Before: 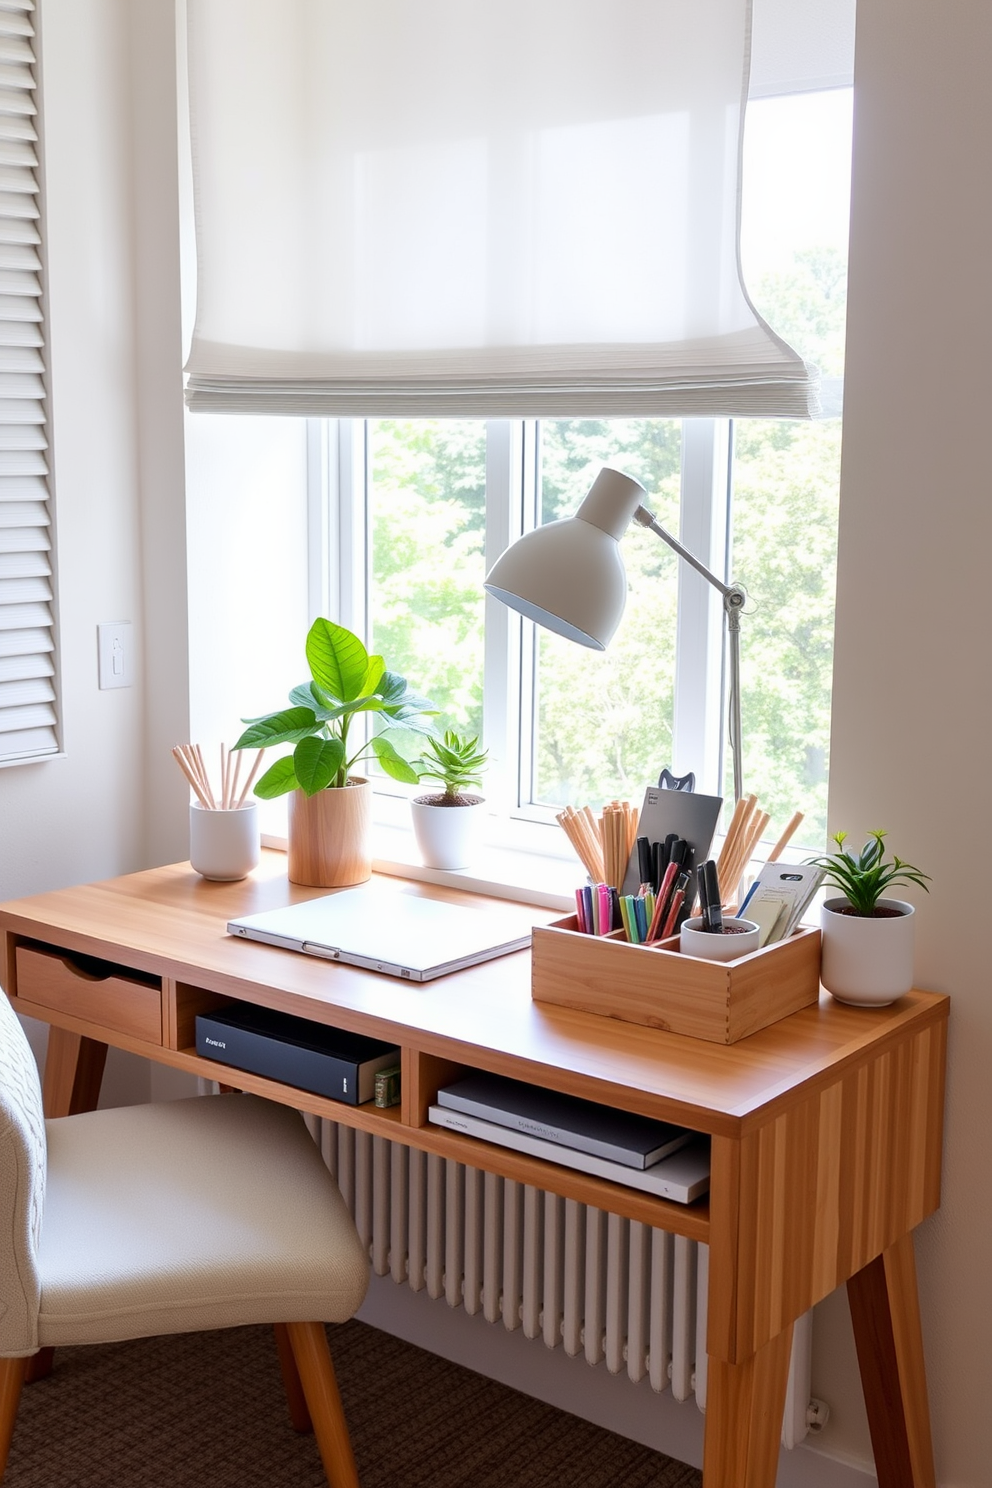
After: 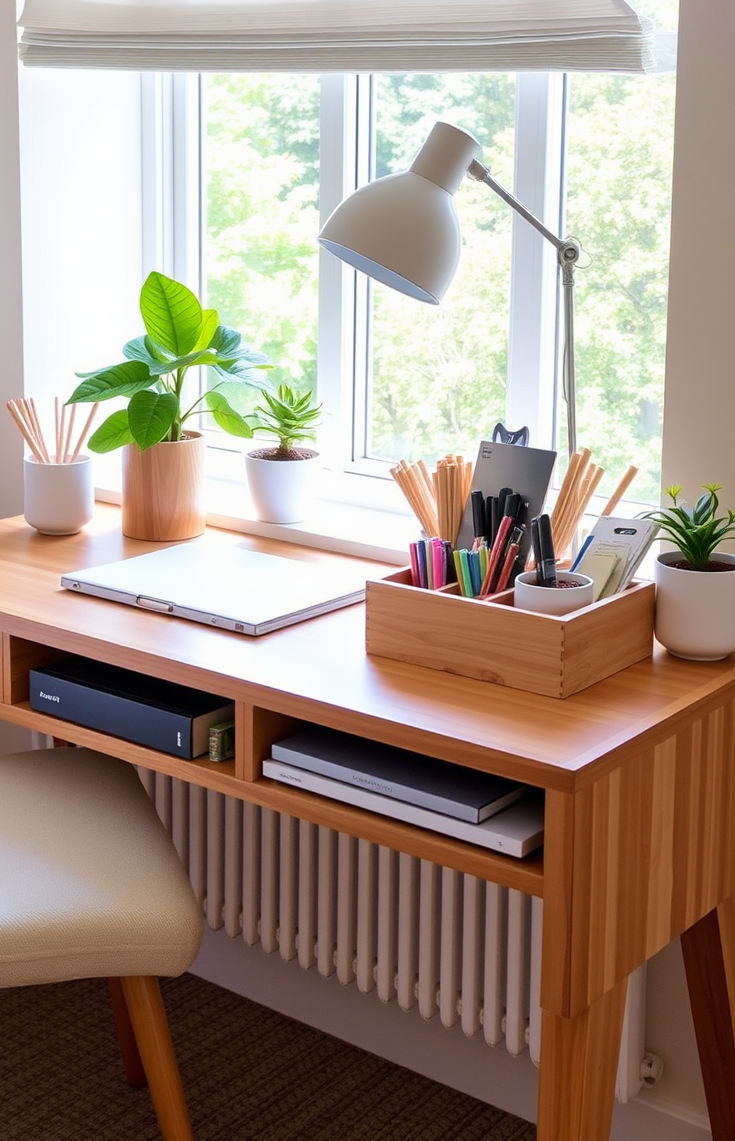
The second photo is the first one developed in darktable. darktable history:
velvia: on, module defaults
crop: left 16.821%, top 23.31%, right 8.997%
